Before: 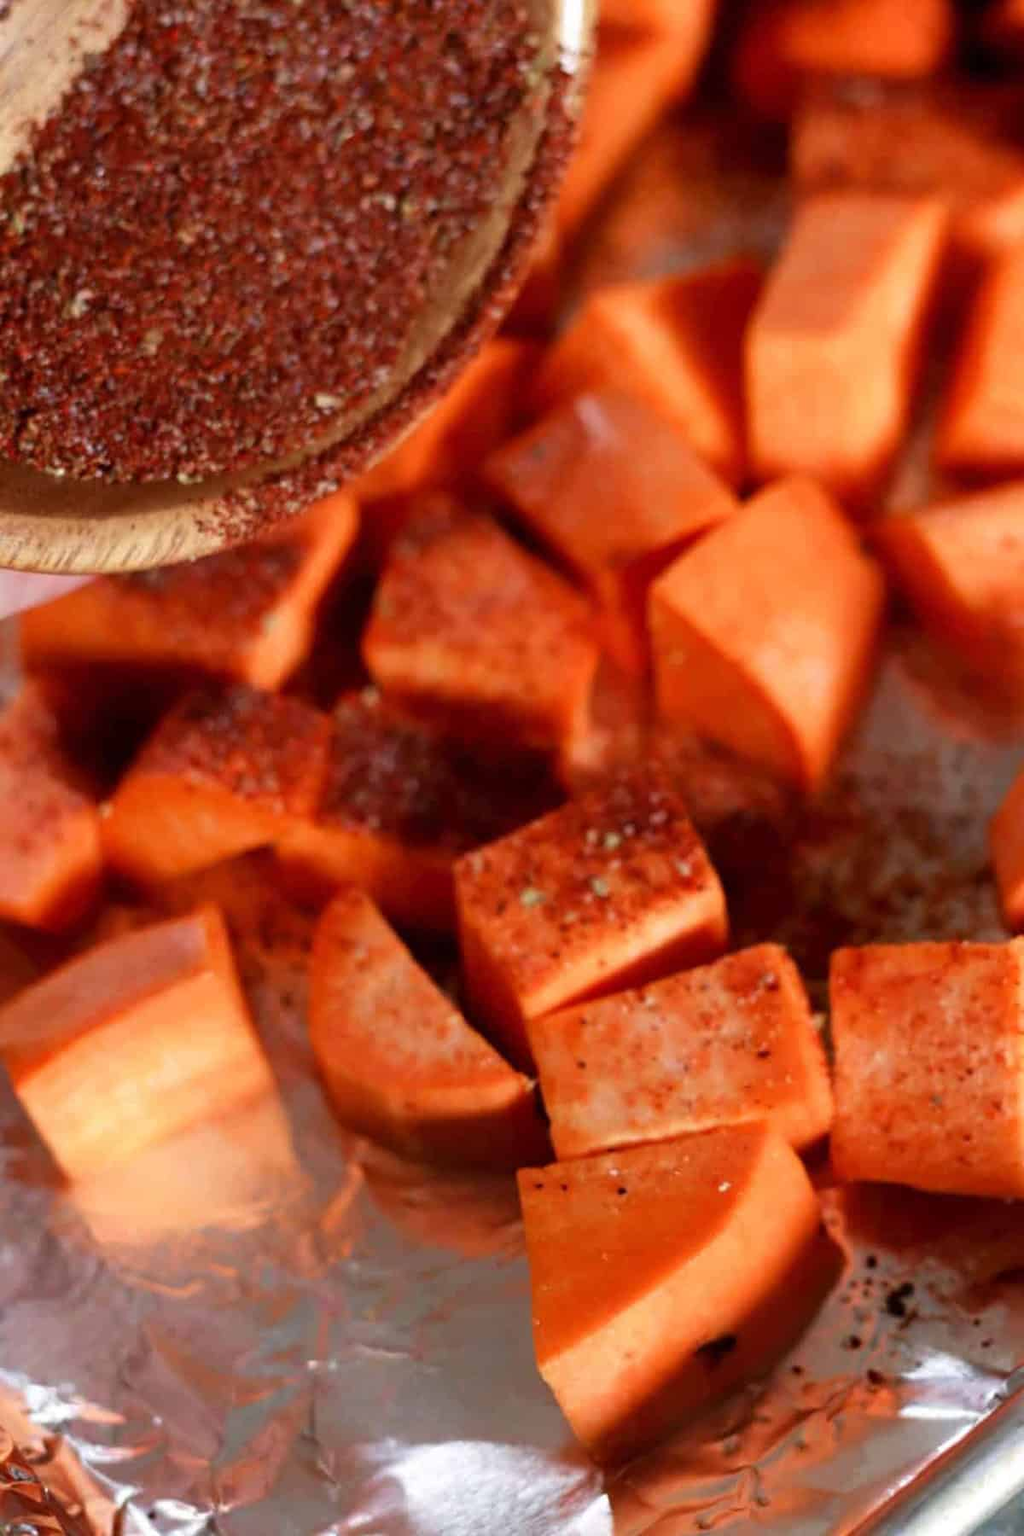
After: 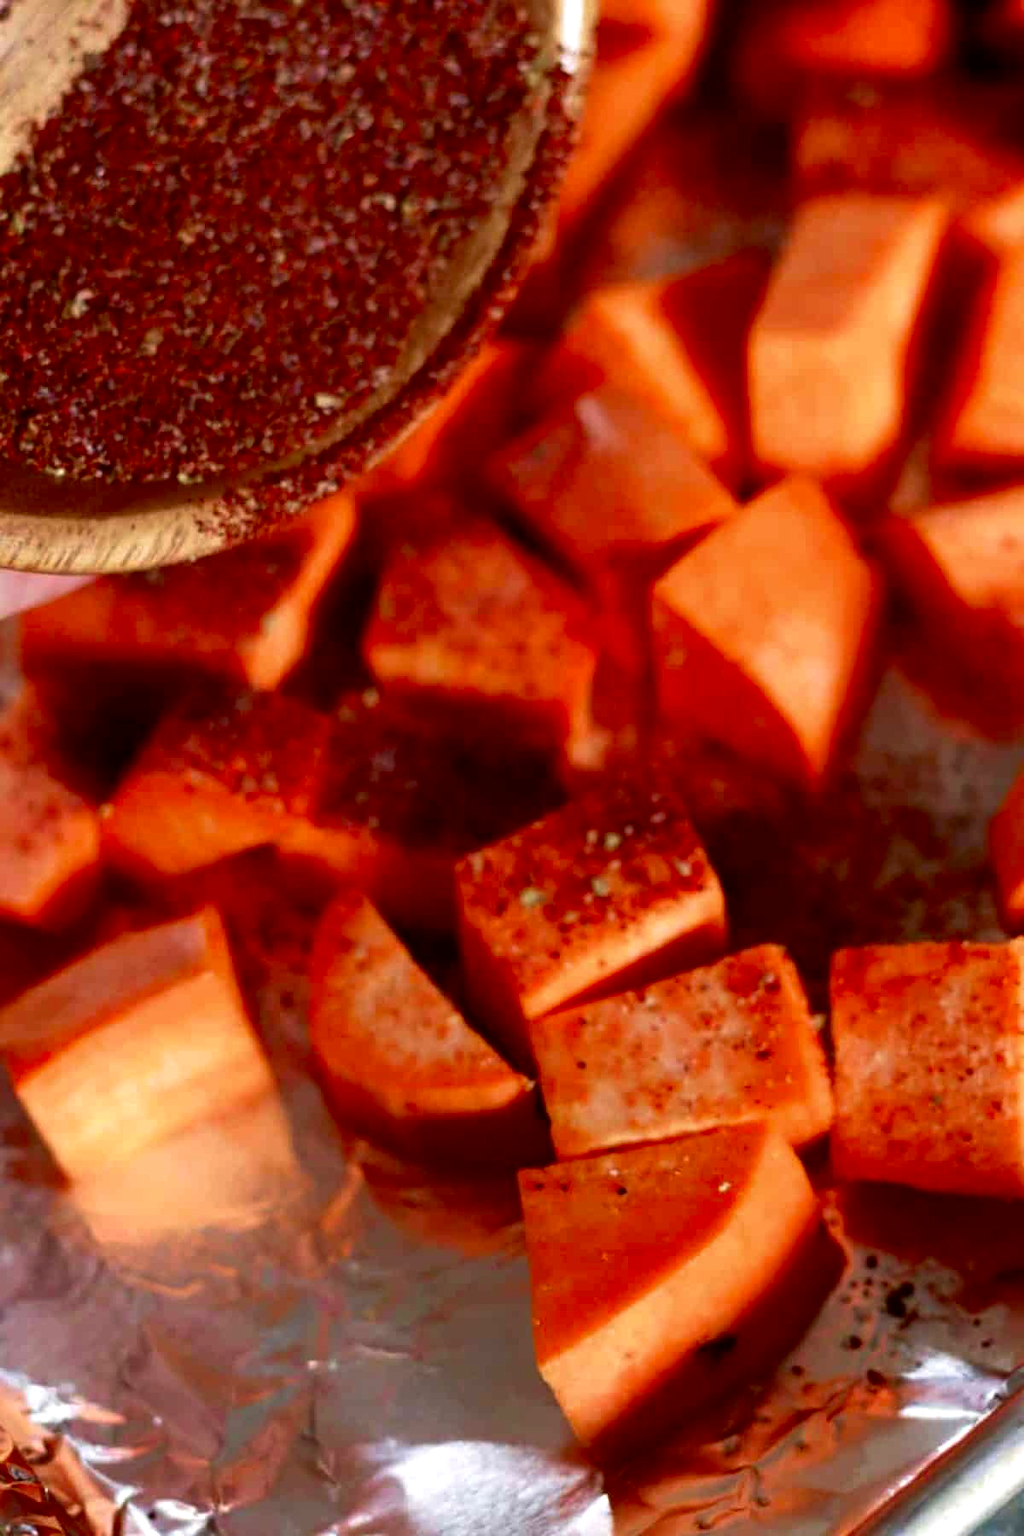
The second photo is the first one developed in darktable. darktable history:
contrast brightness saturation: contrast 0.067, brightness -0.125, saturation 0.058
velvia: on, module defaults
exposure: black level correction 0.009, exposure 0.111 EV, compensate highlight preservation false
